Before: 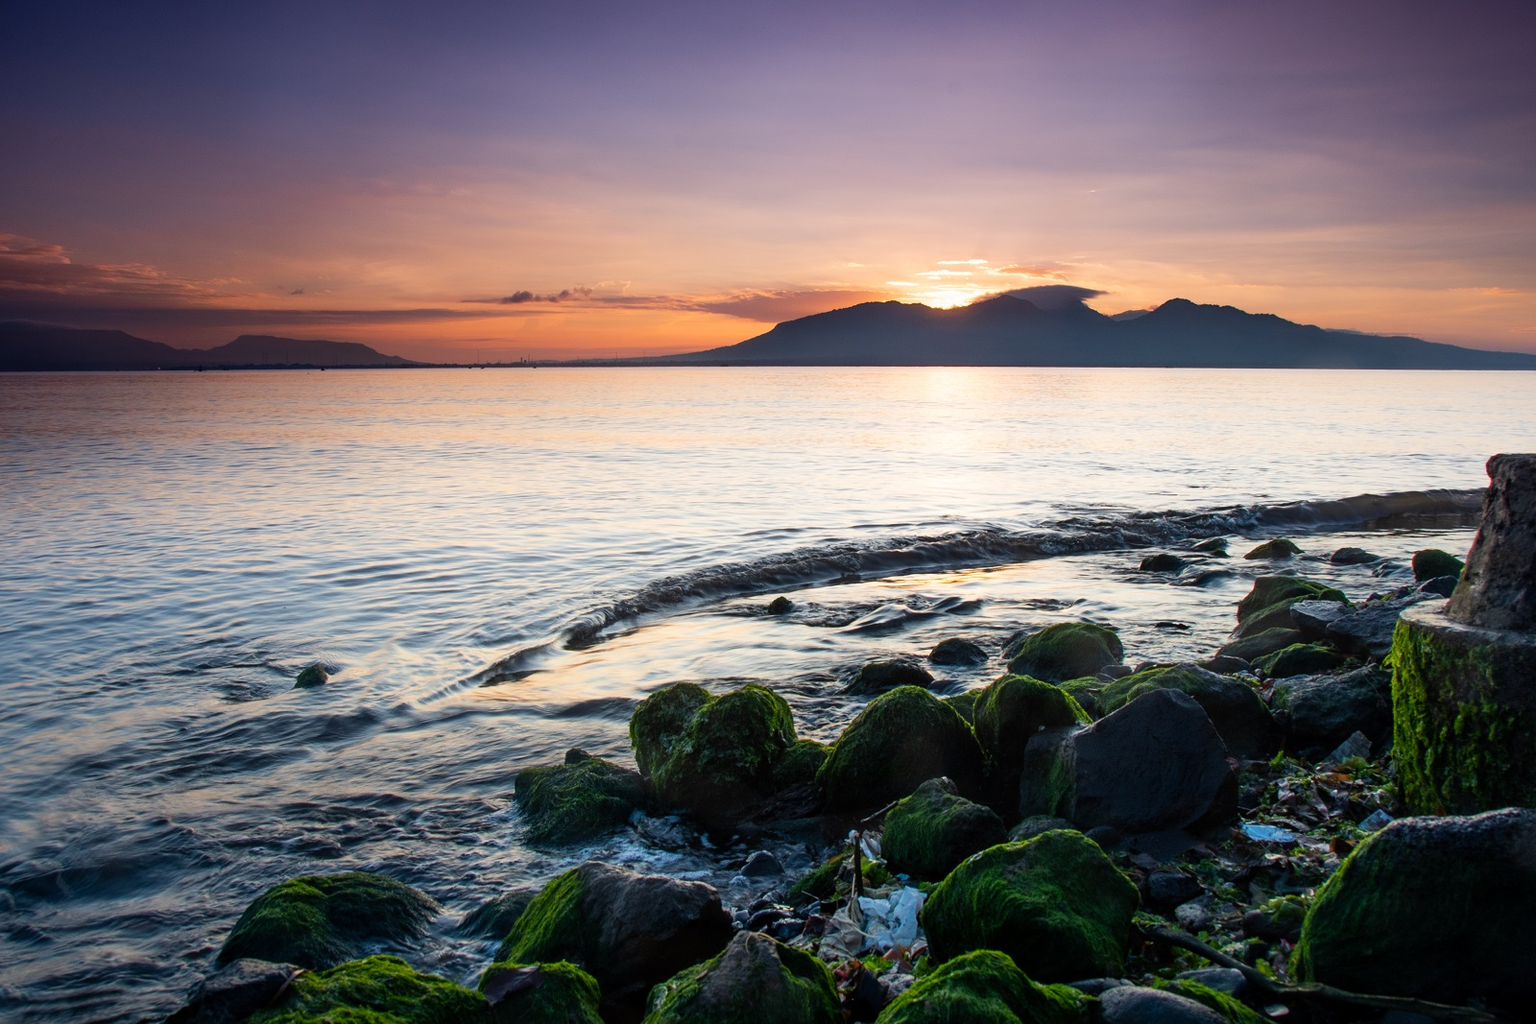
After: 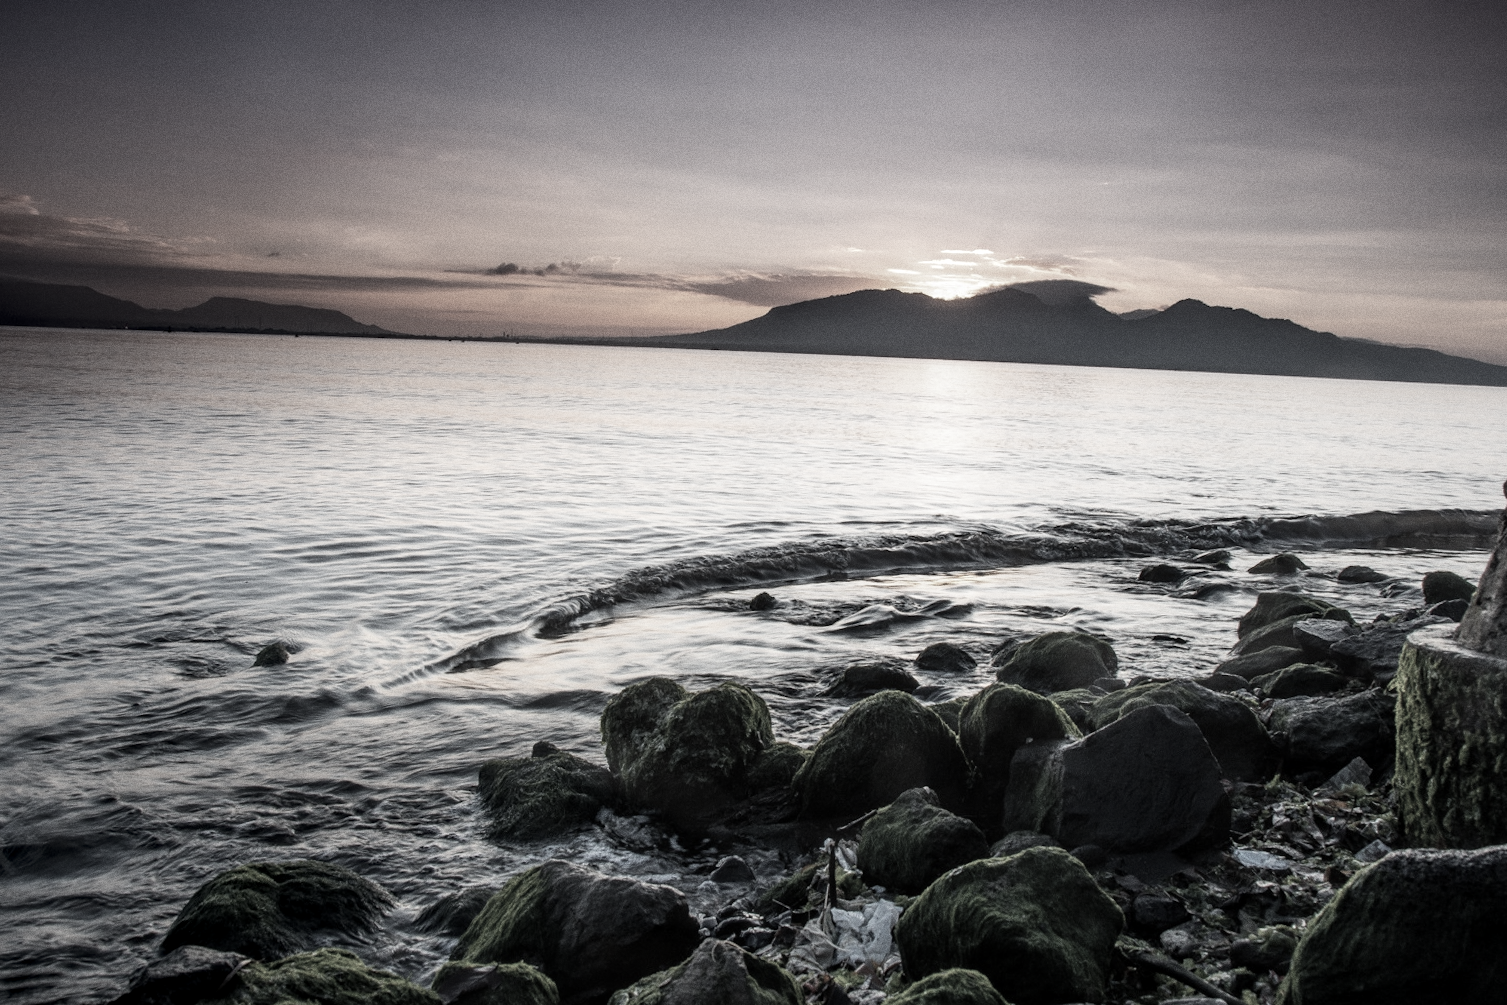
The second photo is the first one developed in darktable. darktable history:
white balance: red 1, blue 1
local contrast: on, module defaults
crop and rotate: angle -2.38°
grain: coarseness 0.47 ISO
color correction: saturation 0.2
